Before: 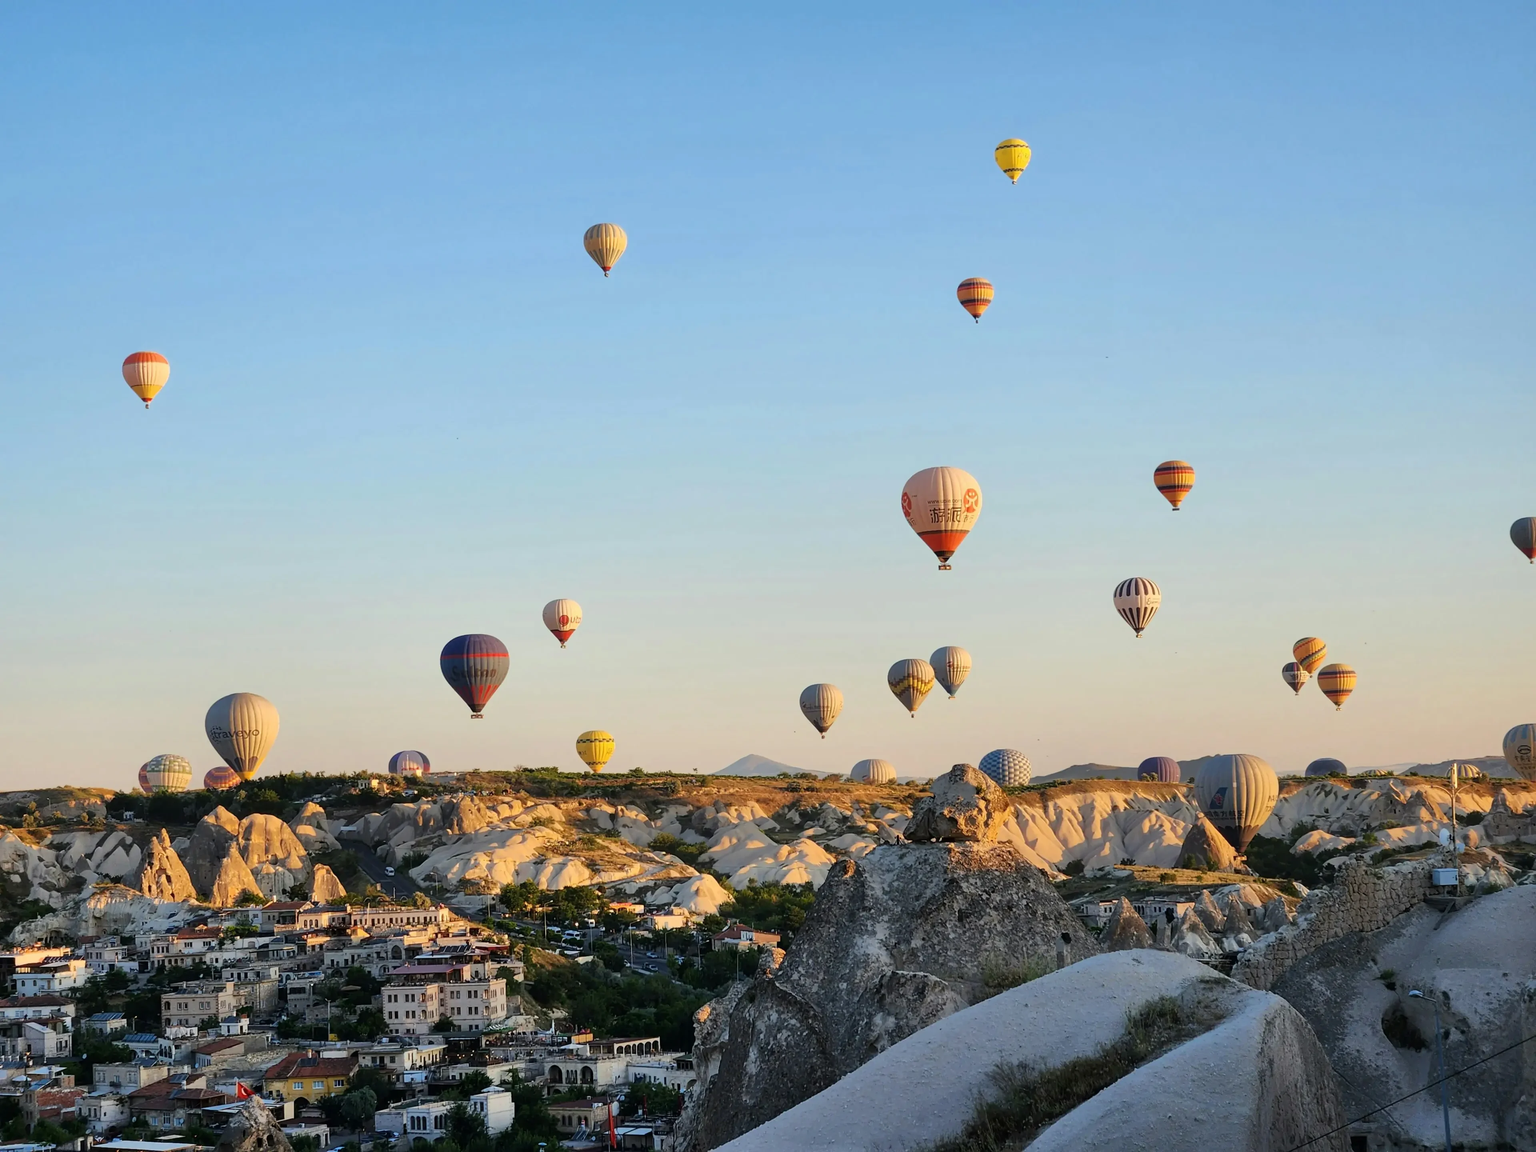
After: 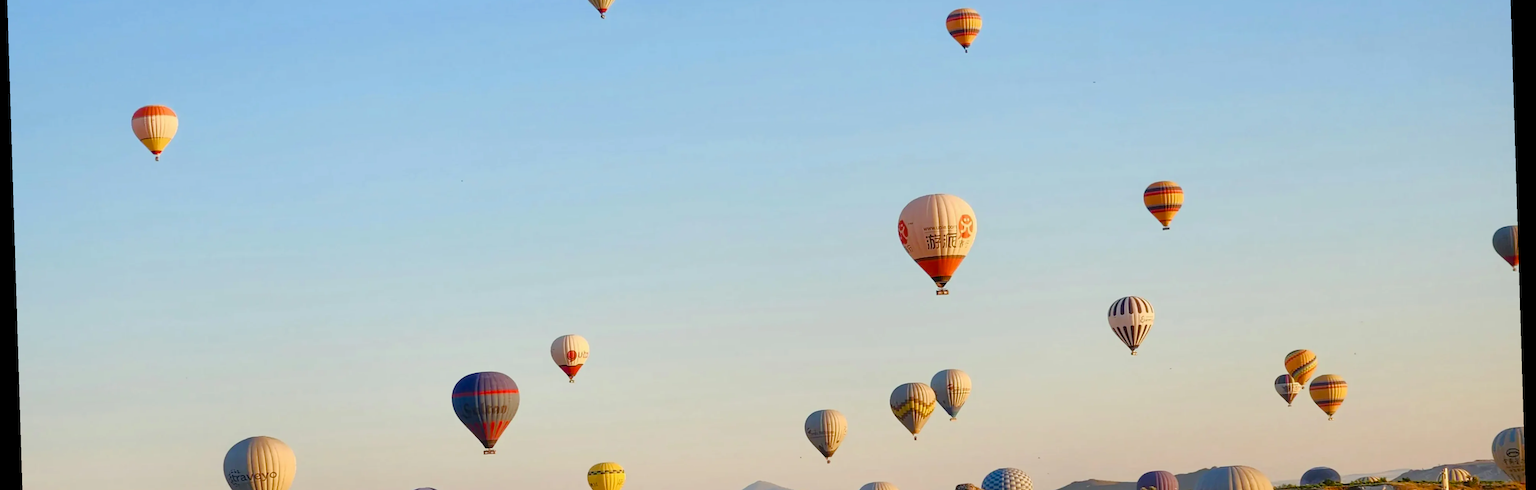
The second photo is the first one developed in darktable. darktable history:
crop and rotate: top 23.84%, bottom 34.294%
rotate and perspective: rotation -1.77°, lens shift (horizontal) 0.004, automatic cropping off
color balance rgb: perceptual saturation grading › global saturation 20%, perceptual saturation grading › highlights -25%, perceptual saturation grading › shadows 50%
